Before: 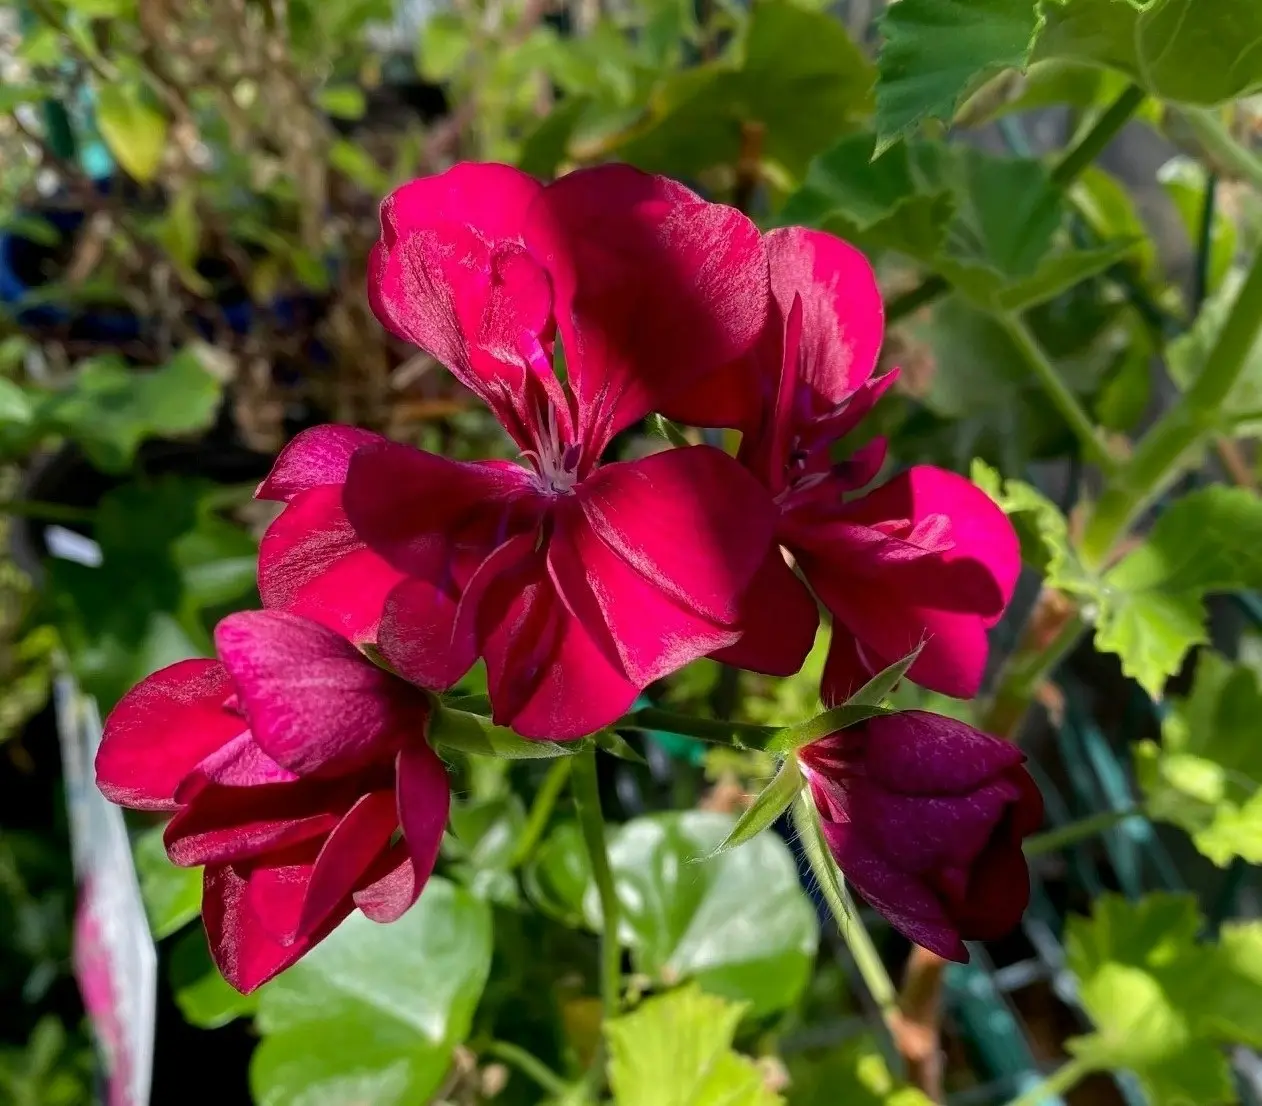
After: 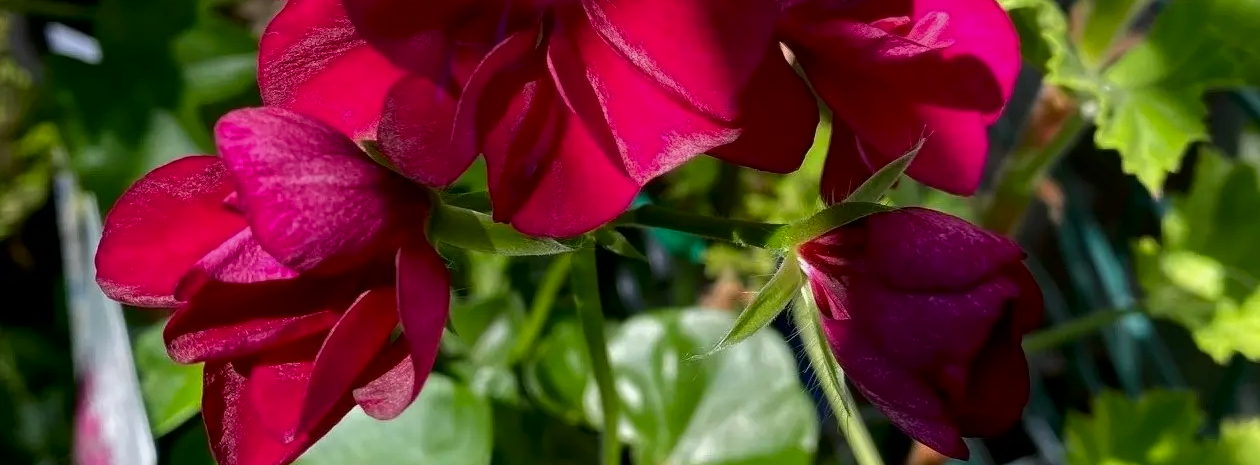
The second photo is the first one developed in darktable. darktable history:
crop: top 45.551%, bottom 12.262%
contrast brightness saturation: brightness -0.09
